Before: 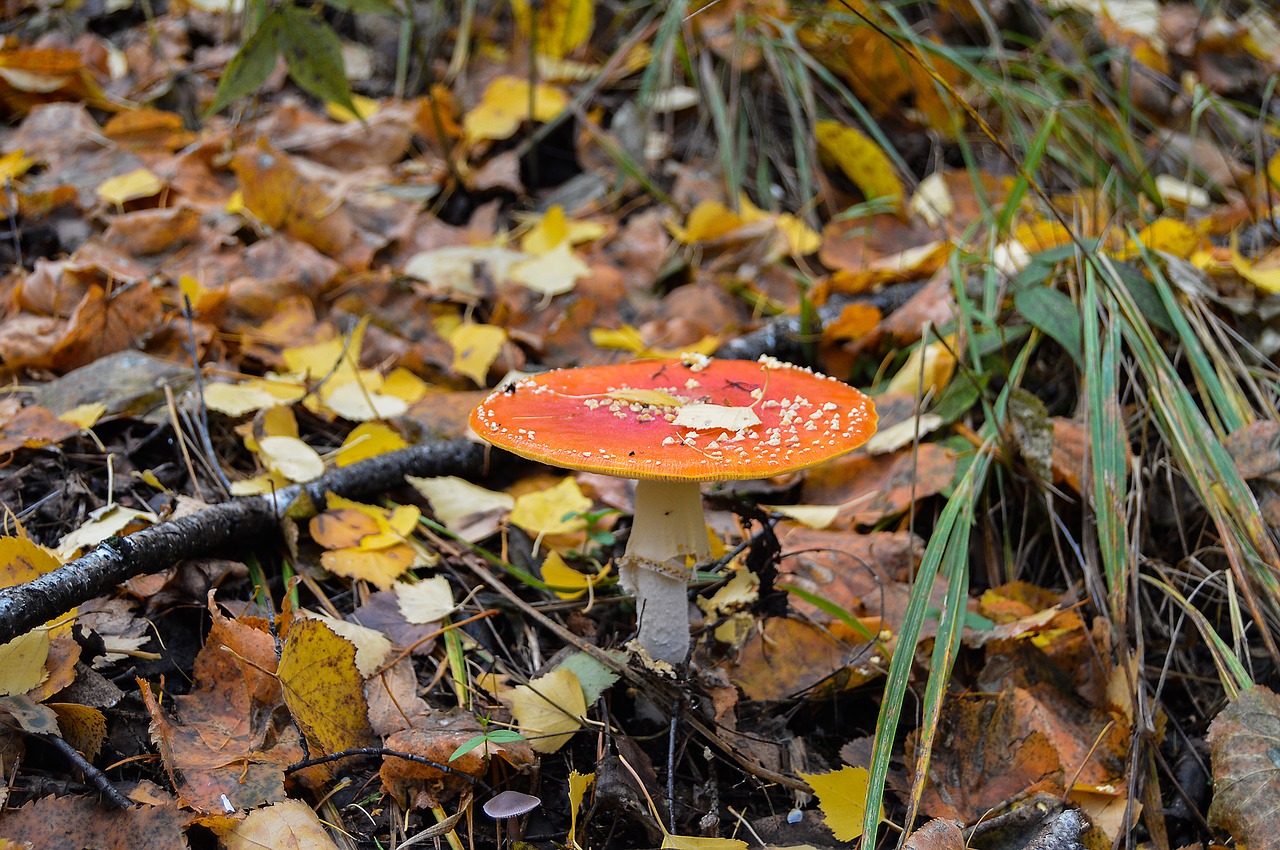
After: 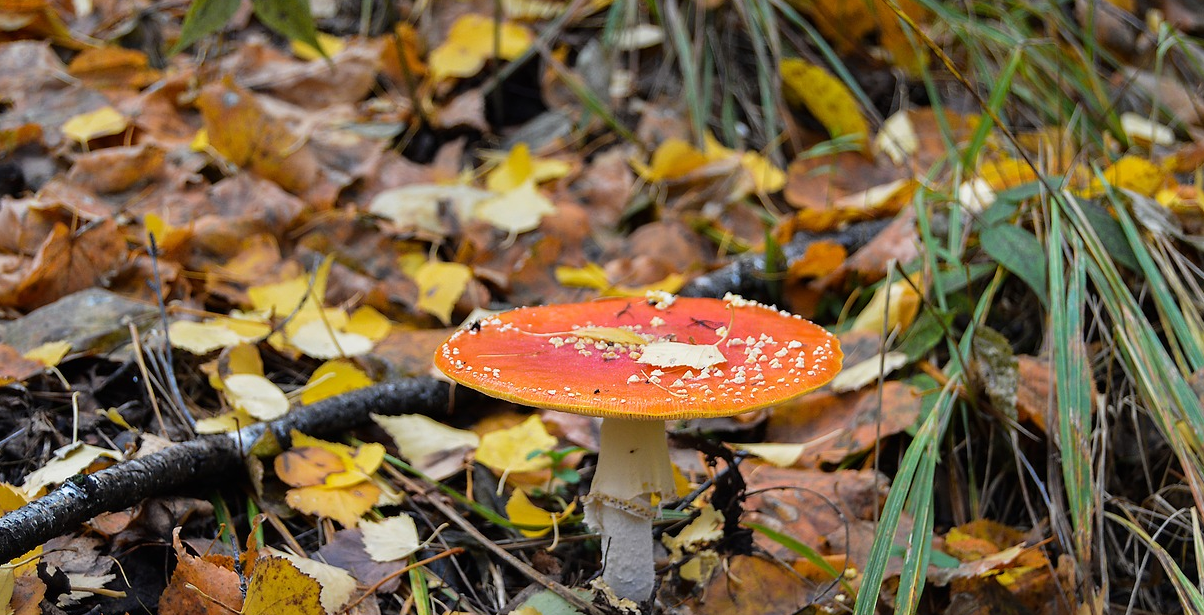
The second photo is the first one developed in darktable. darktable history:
crop: left 2.797%, top 7.356%, right 3.112%, bottom 20.198%
